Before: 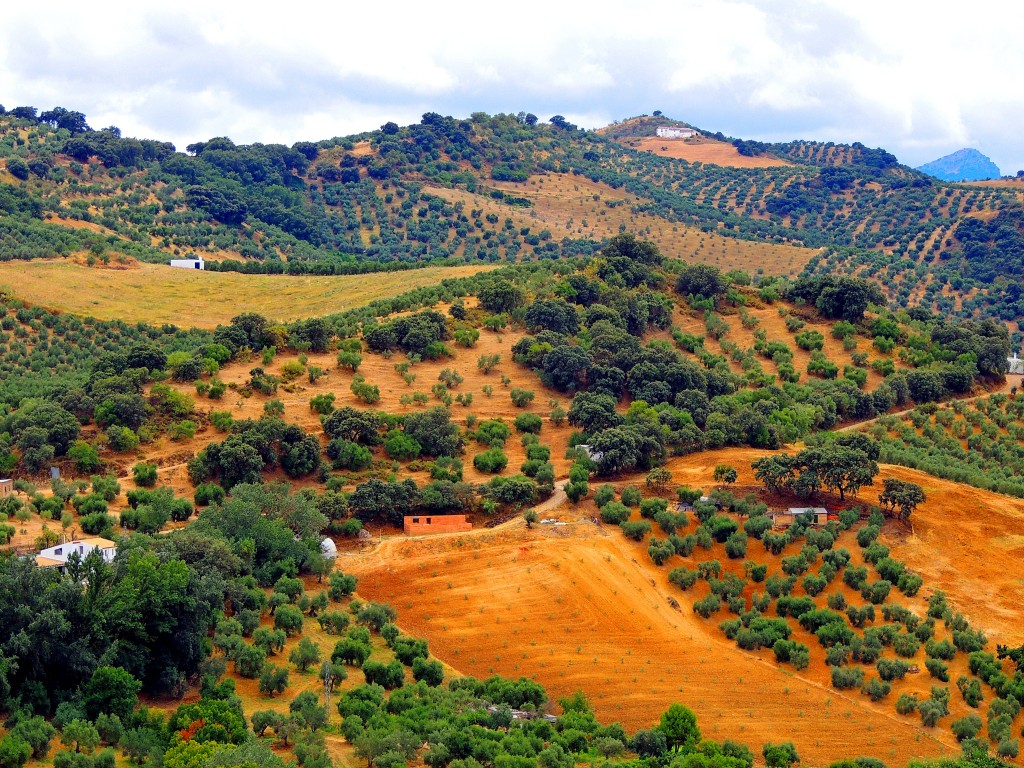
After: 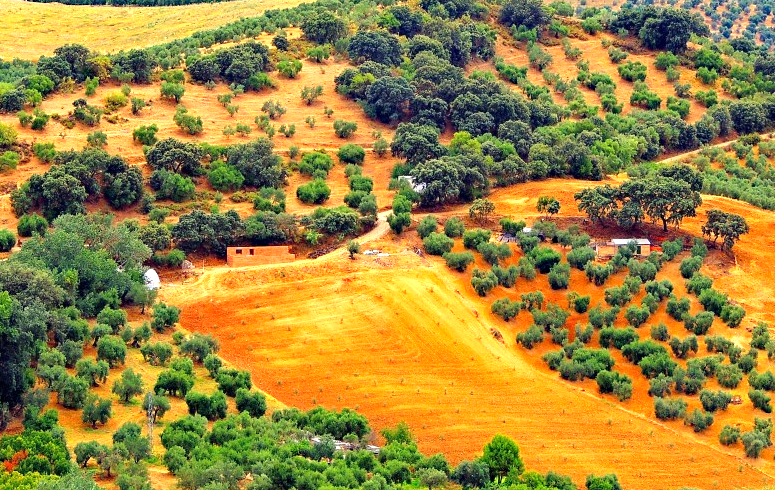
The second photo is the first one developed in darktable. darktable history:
haze removal: compatibility mode true, adaptive false
crop and rotate: left 17.299%, top 35.115%, right 7.015%, bottom 1.024%
exposure: black level correction 0, exposure 1.1 EV, compensate exposure bias true, compensate highlight preservation false
